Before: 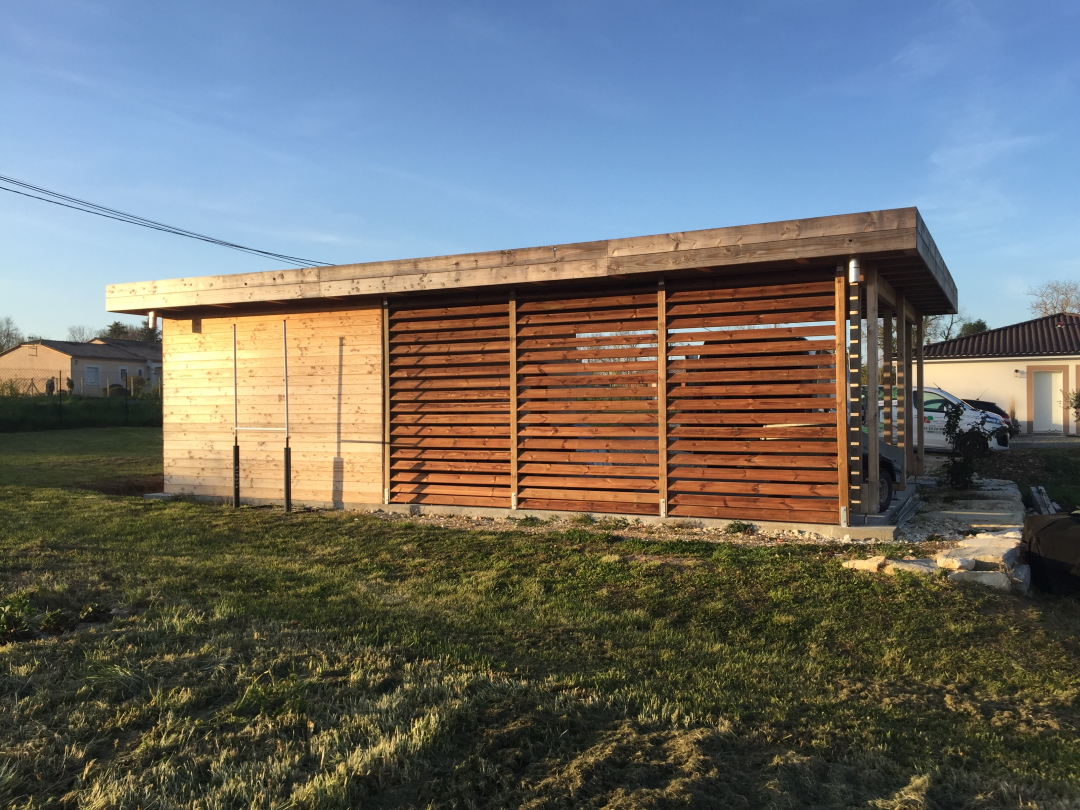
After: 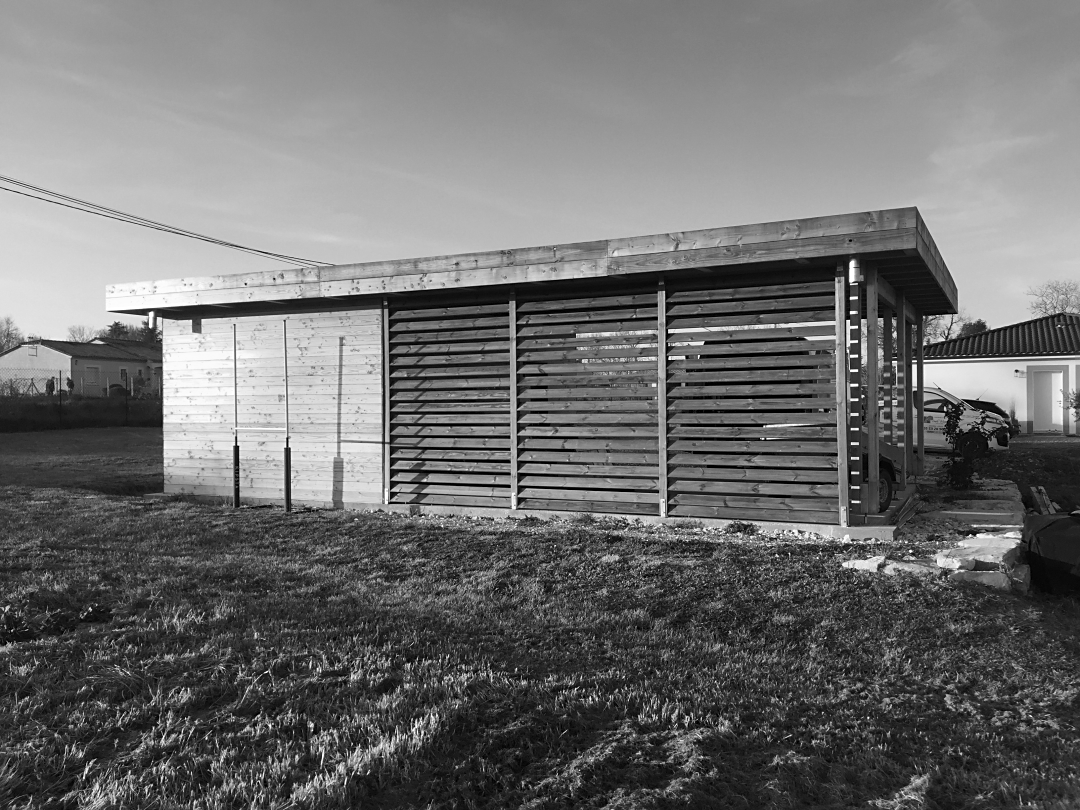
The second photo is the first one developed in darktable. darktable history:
sharpen: radius 1.864, amount 0.398, threshold 1.271
monochrome: on, module defaults
